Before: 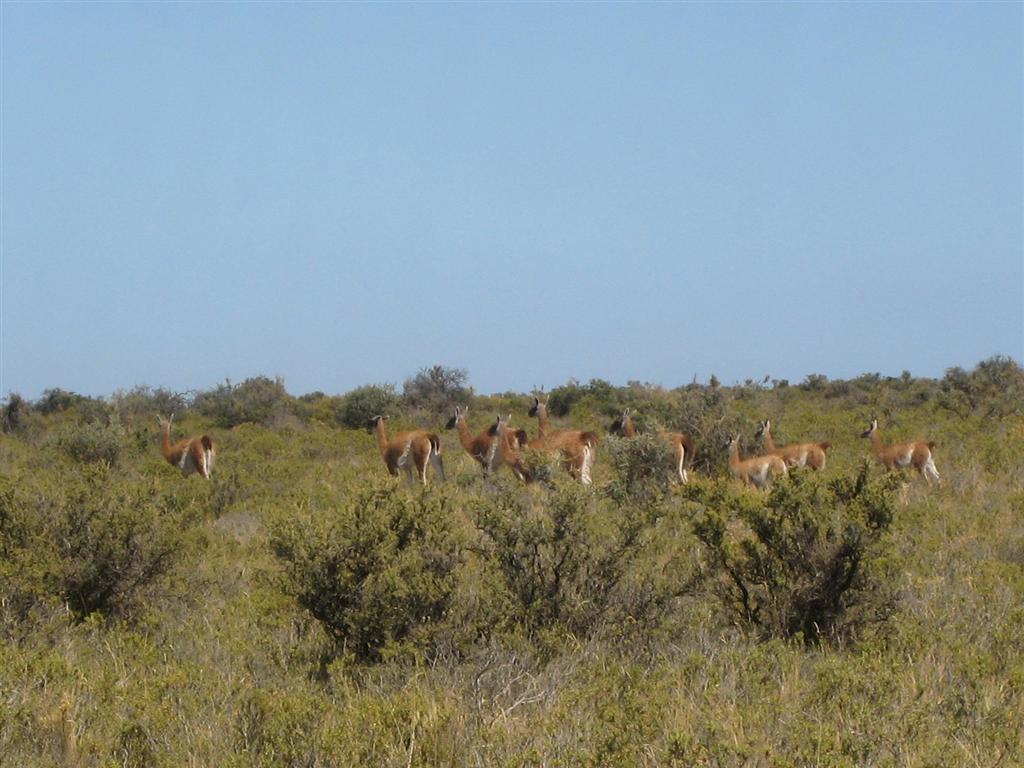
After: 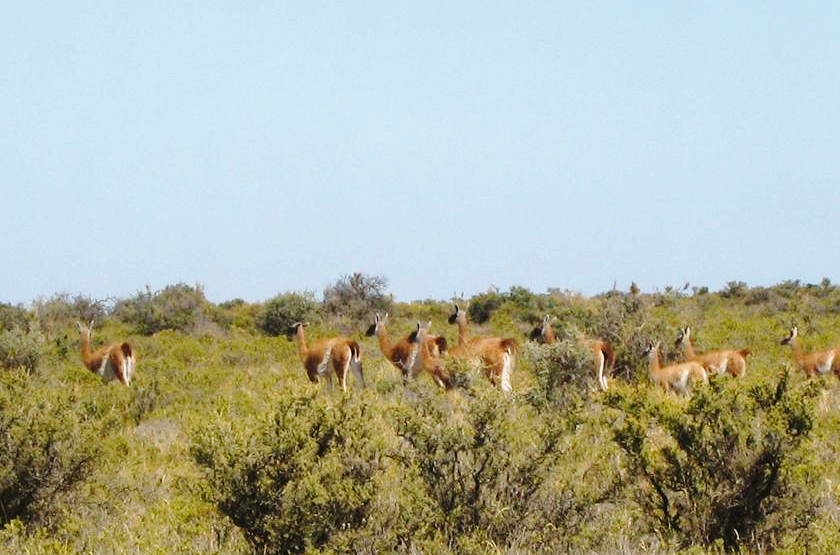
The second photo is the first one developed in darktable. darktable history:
haze removal: compatibility mode true, adaptive false
crop: left 7.897%, top 12.176%, right 10.017%, bottom 15.484%
base curve: curves: ch0 [(0, 0) (0.028, 0.03) (0.121, 0.232) (0.46, 0.748) (0.859, 0.968) (1, 1)], preserve colors none
